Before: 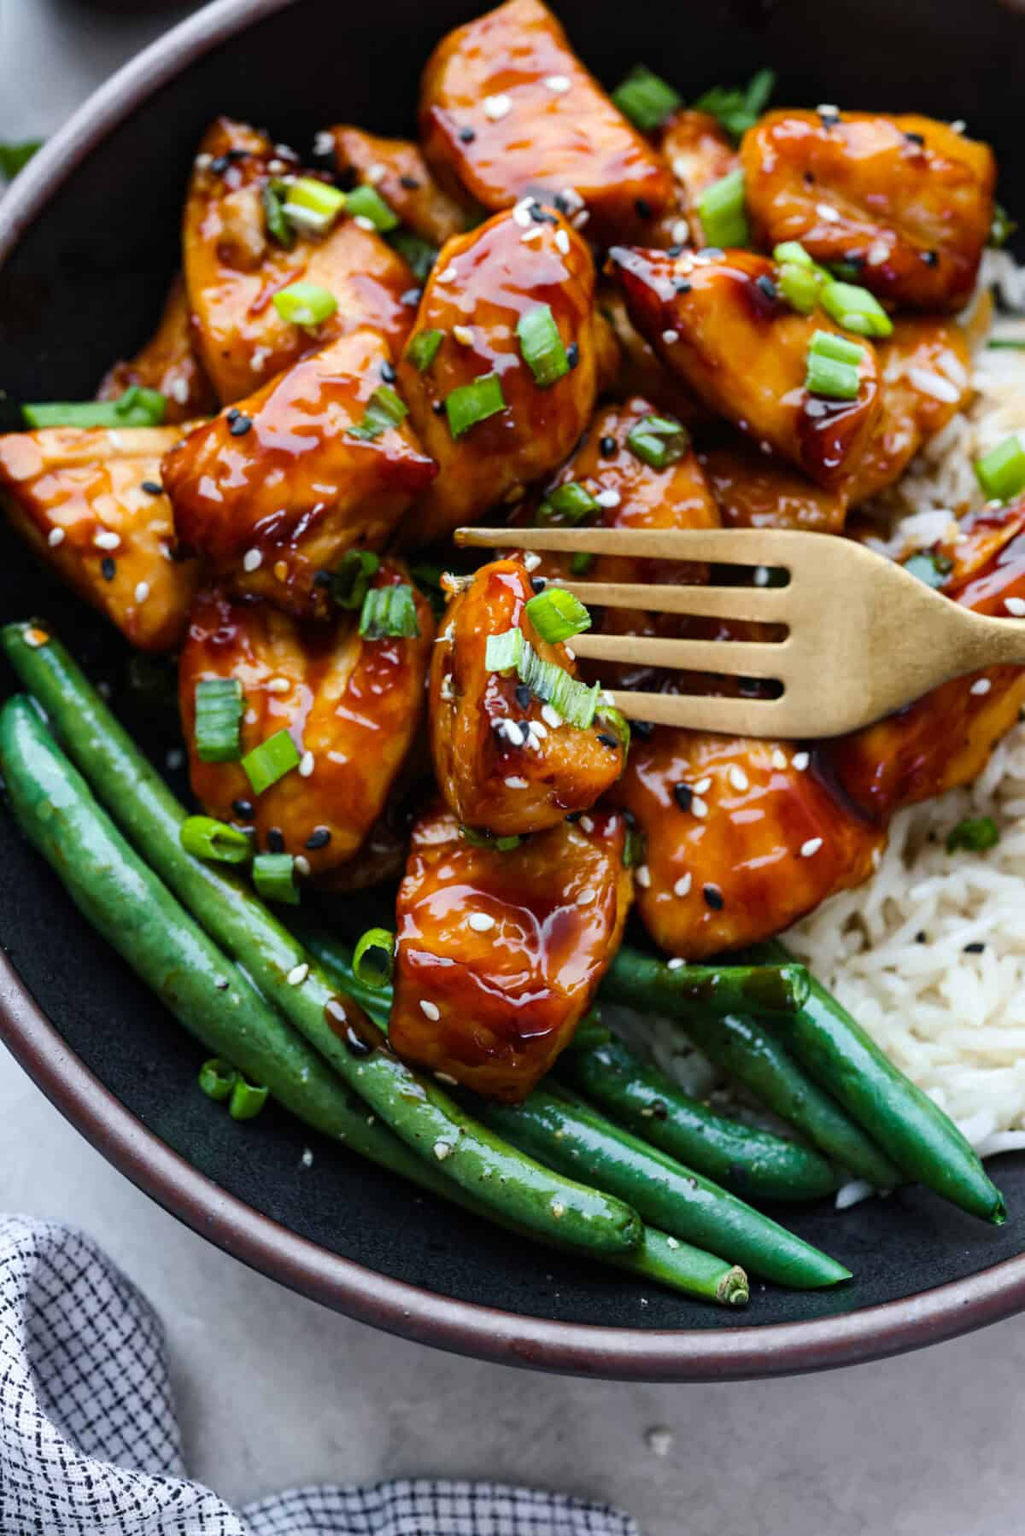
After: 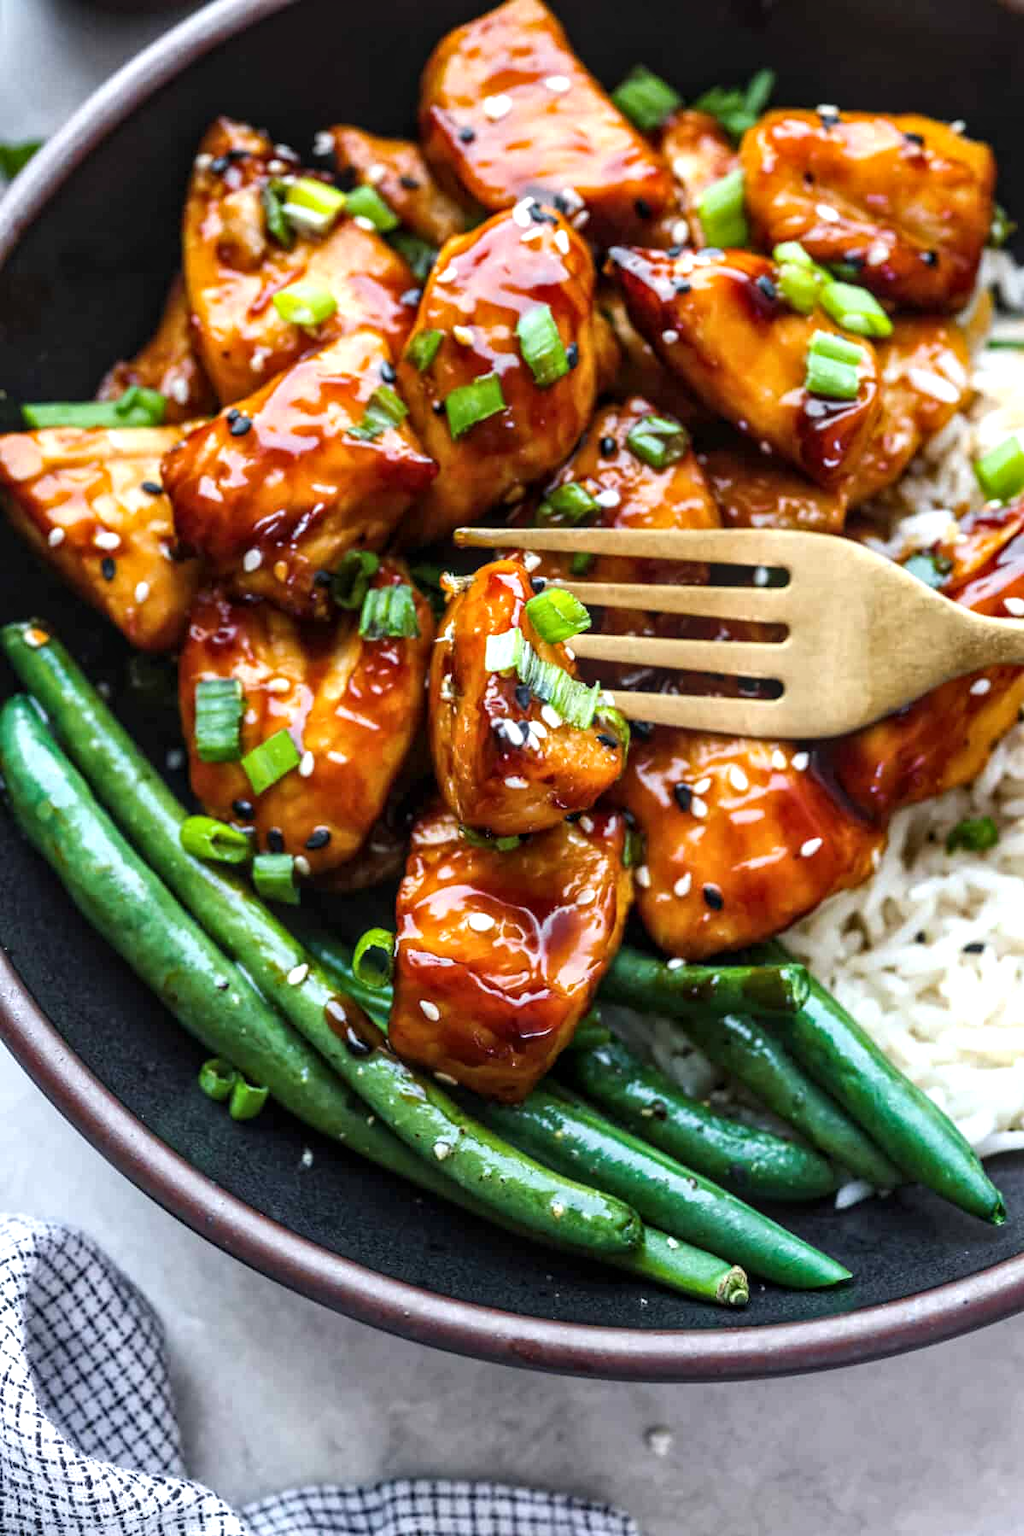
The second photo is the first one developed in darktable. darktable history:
local contrast: on, module defaults
exposure: black level correction 0, exposure 0.5 EV, compensate highlight preservation false
